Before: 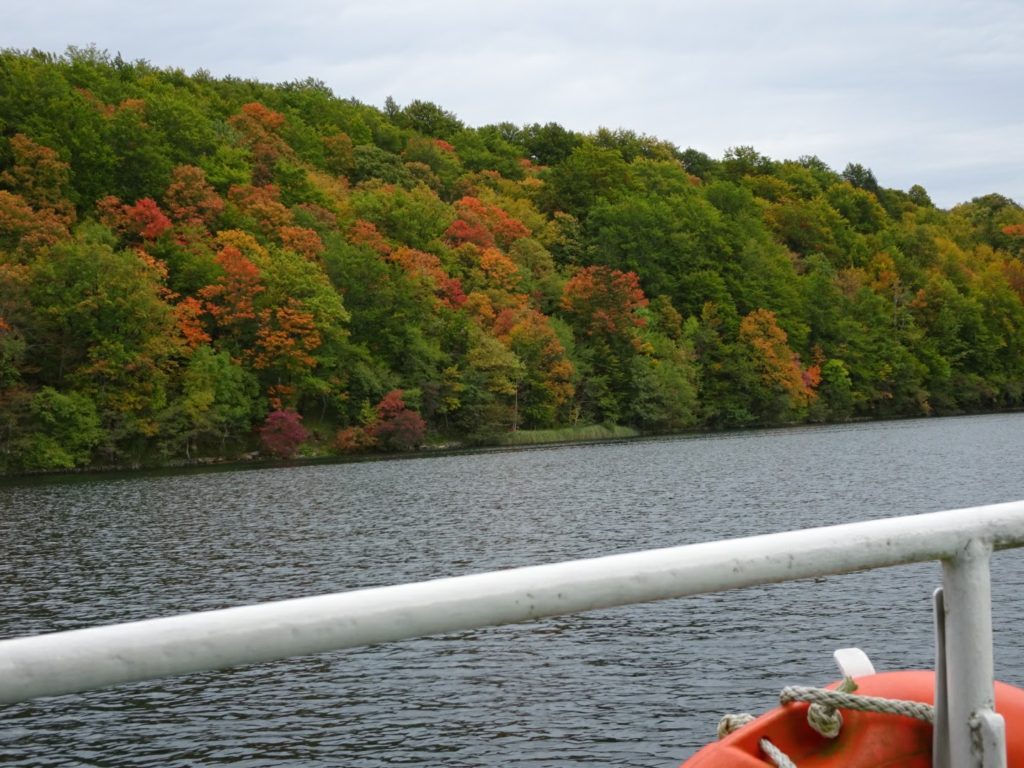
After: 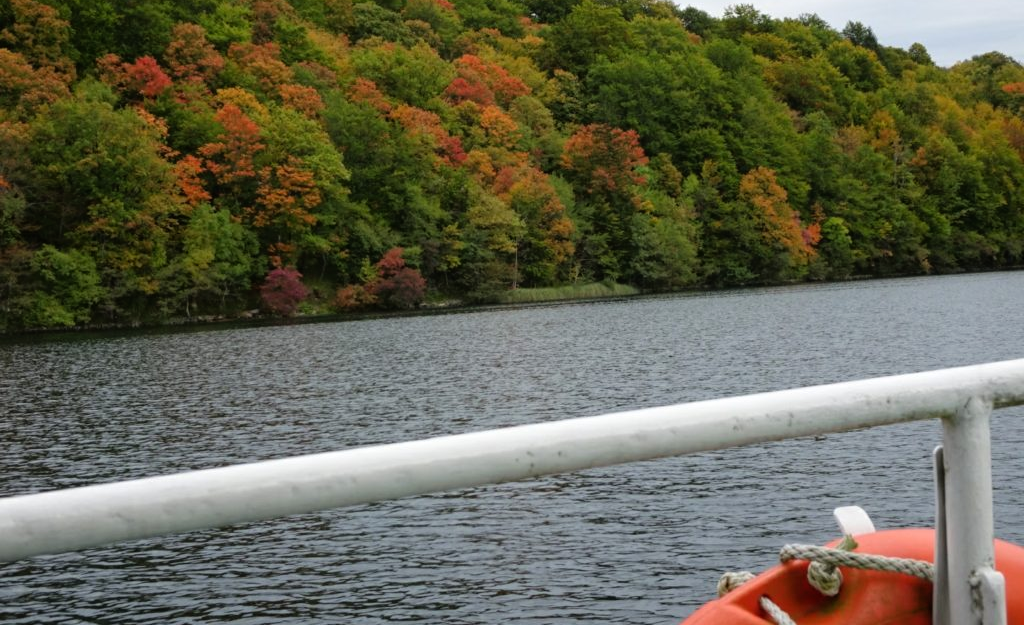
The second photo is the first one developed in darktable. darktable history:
rgb curve: curves: ch0 [(0, 0) (0.136, 0.078) (0.262, 0.245) (0.414, 0.42) (1, 1)], compensate middle gray true, preserve colors basic power
crop and rotate: top 18.507%
